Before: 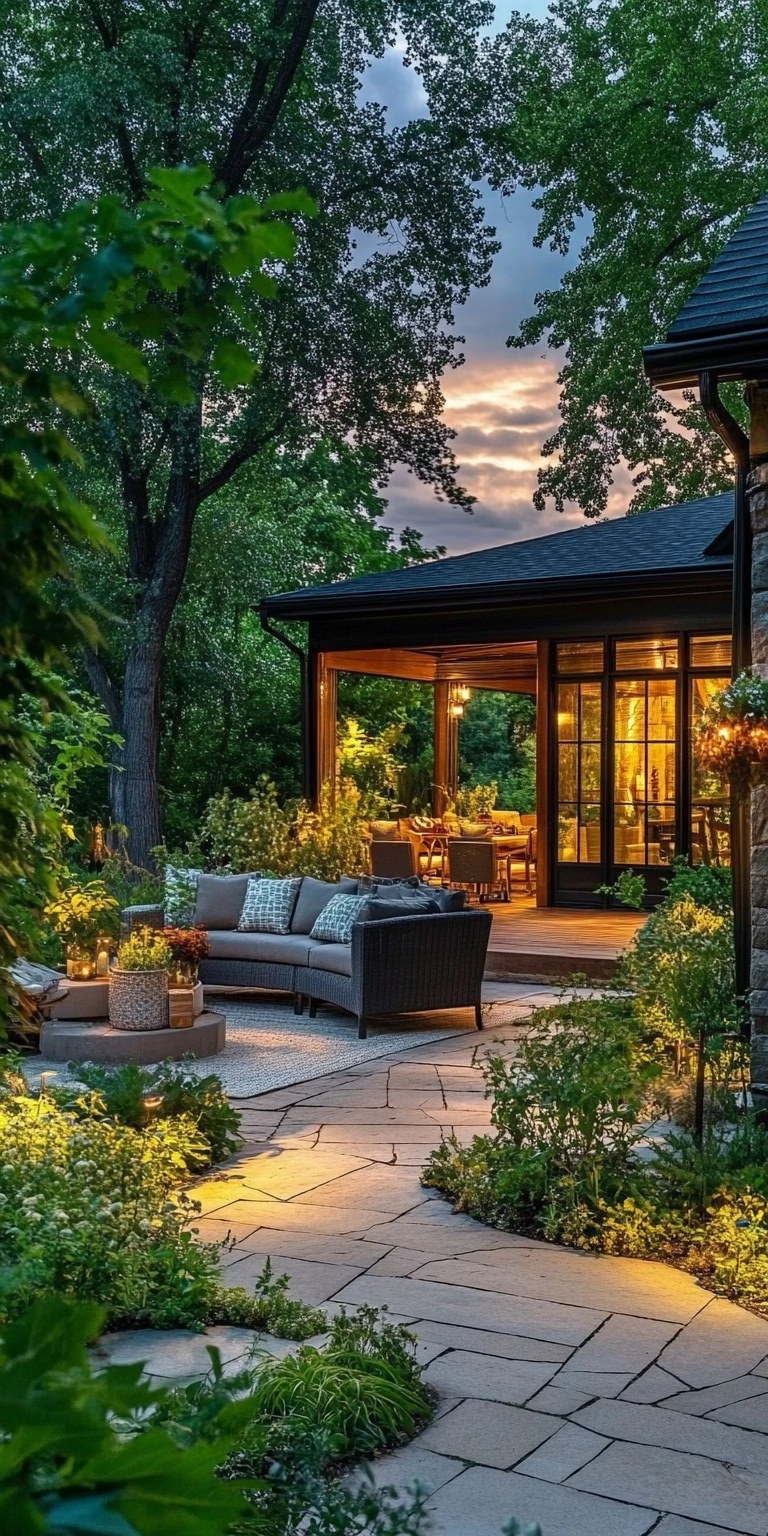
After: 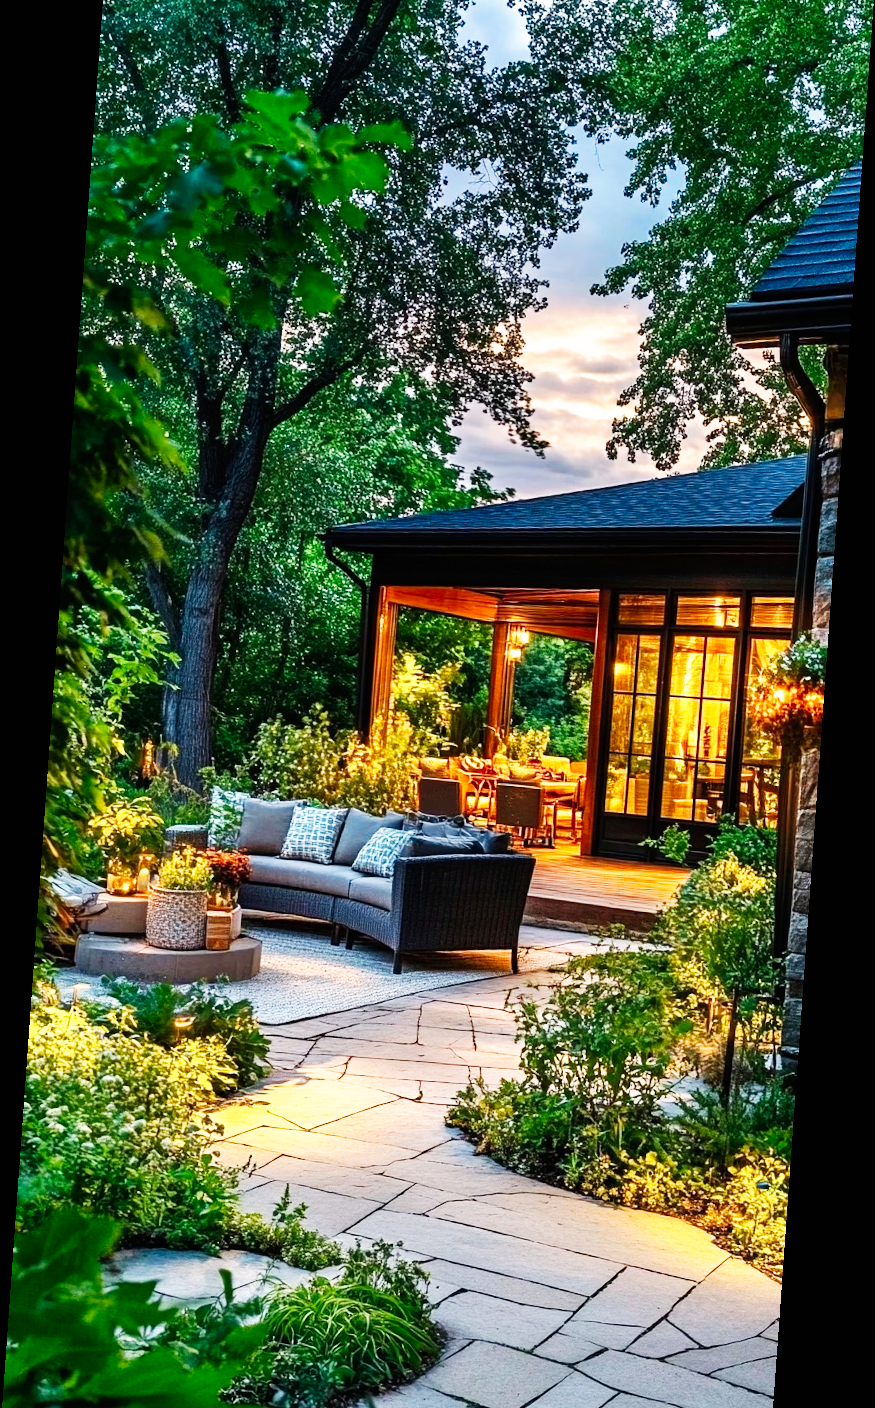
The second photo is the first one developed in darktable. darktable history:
base curve: curves: ch0 [(0, 0) (0.007, 0.004) (0.027, 0.03) (0.046, 0.07) (0.207, 0.54) (0.442, 0.872) (0.673, 0.972) (1, 1)], preserve colors none
rotate and perspective: rotation 4.1°, automatic cropping off
crop and rotate: top 5.609%, bottom 5.609%
